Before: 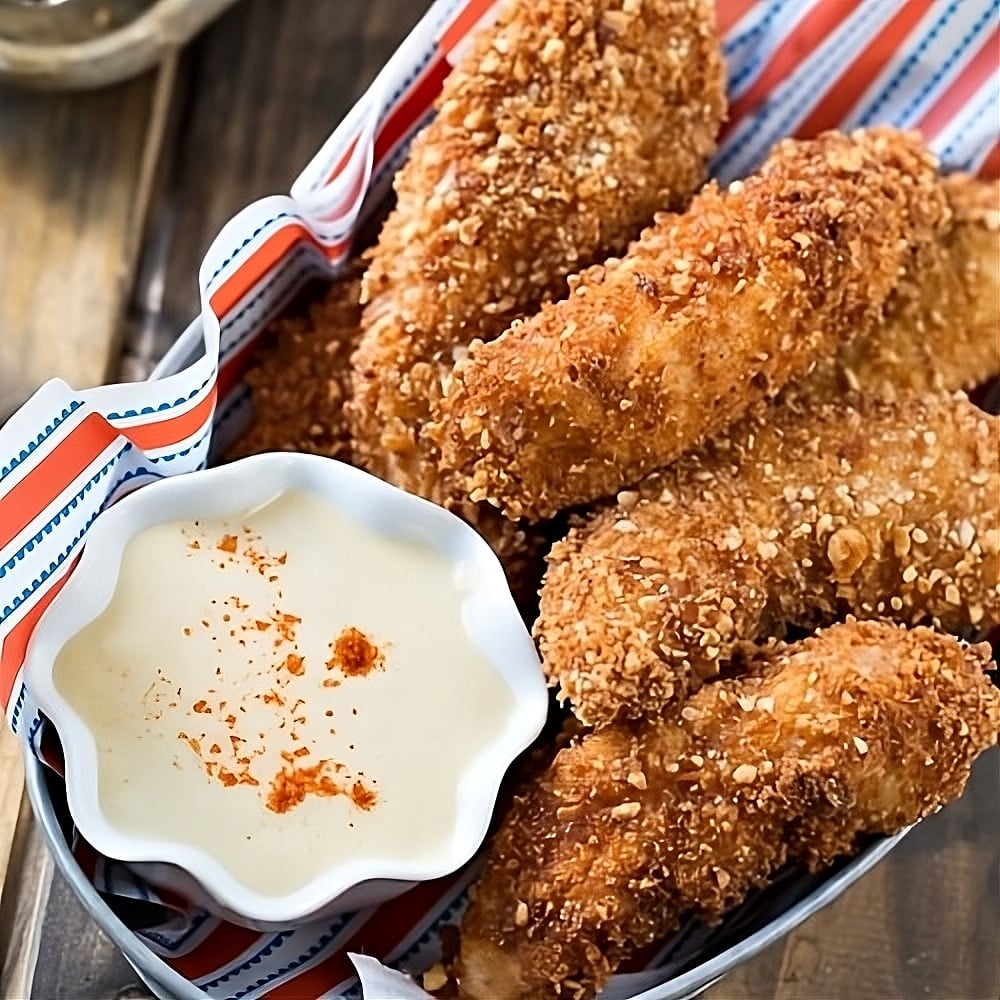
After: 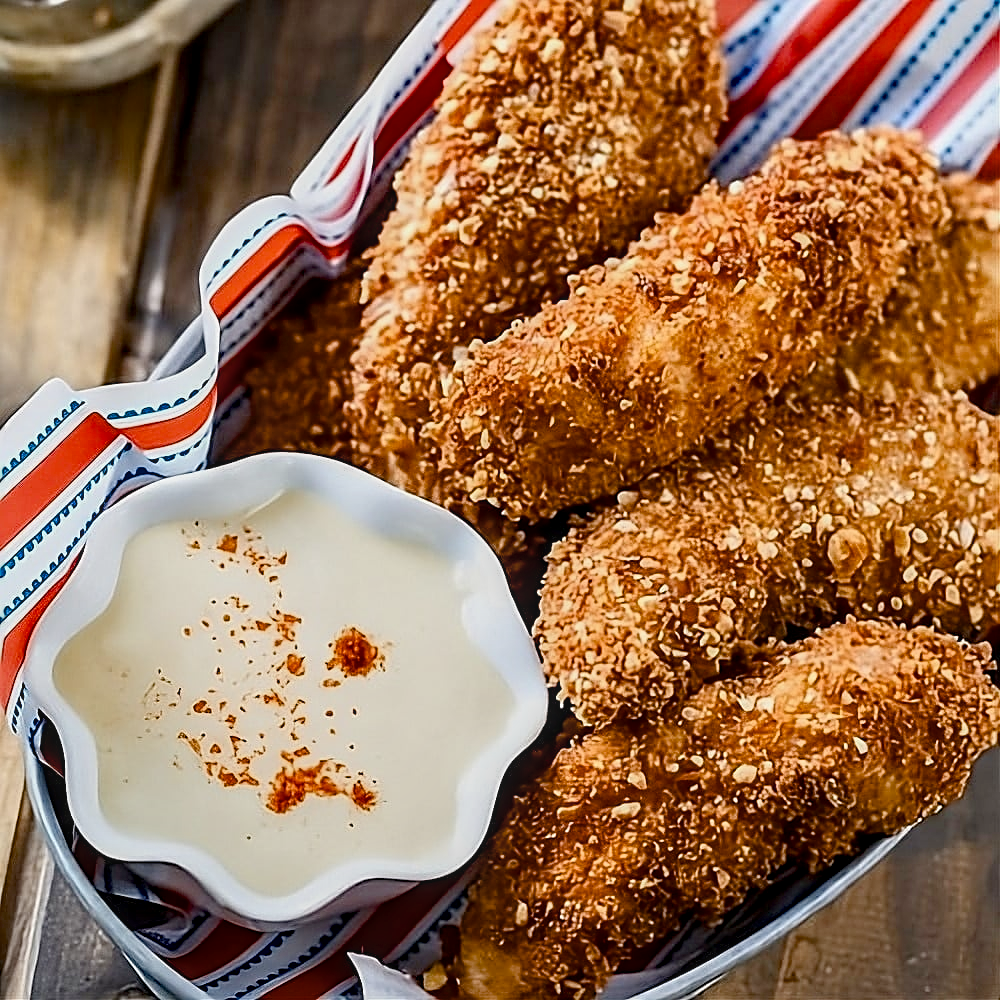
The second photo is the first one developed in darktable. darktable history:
sharpen: on, module defaults
local contrast: detail 130%
tone equalizer: on, module defaults
color balance rgb: perceptual saturation grading › global saturation 20%, perceptual saturation grading › highlights -25.014%, perceptual saturation grading › shadows 25.189%, global vibrance -7.437%, contrast -12.694%, saturation formula JzAzBz (2021)
